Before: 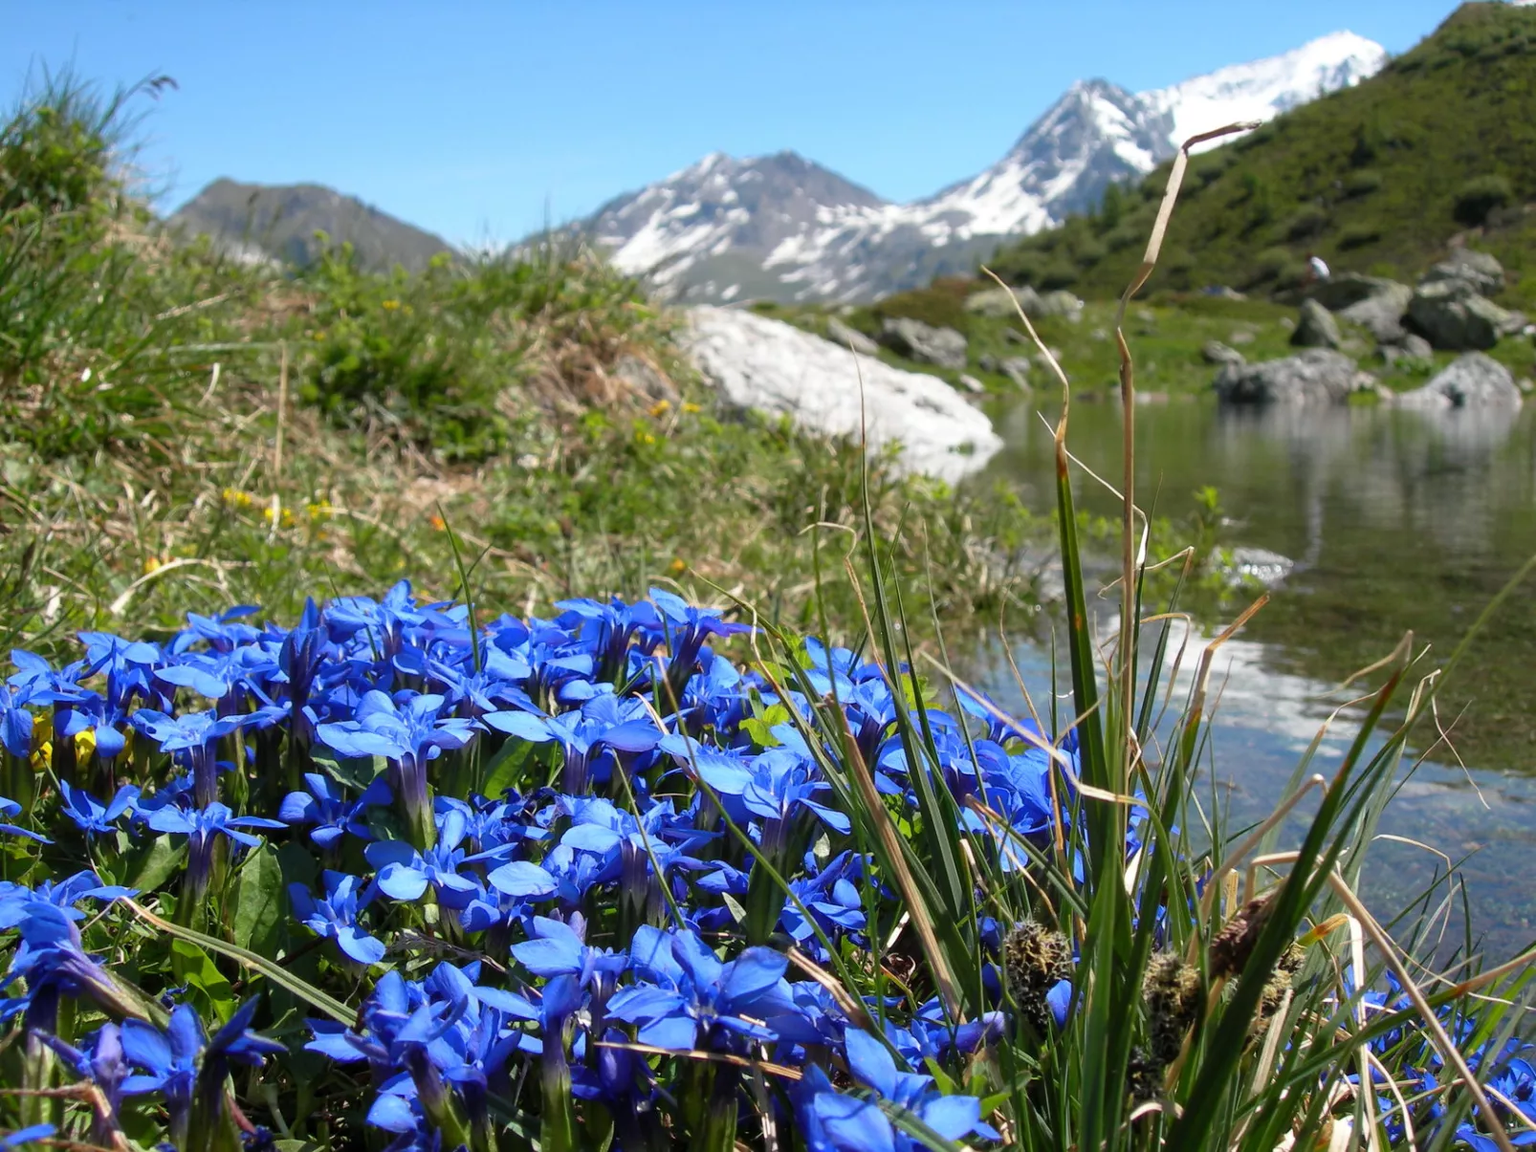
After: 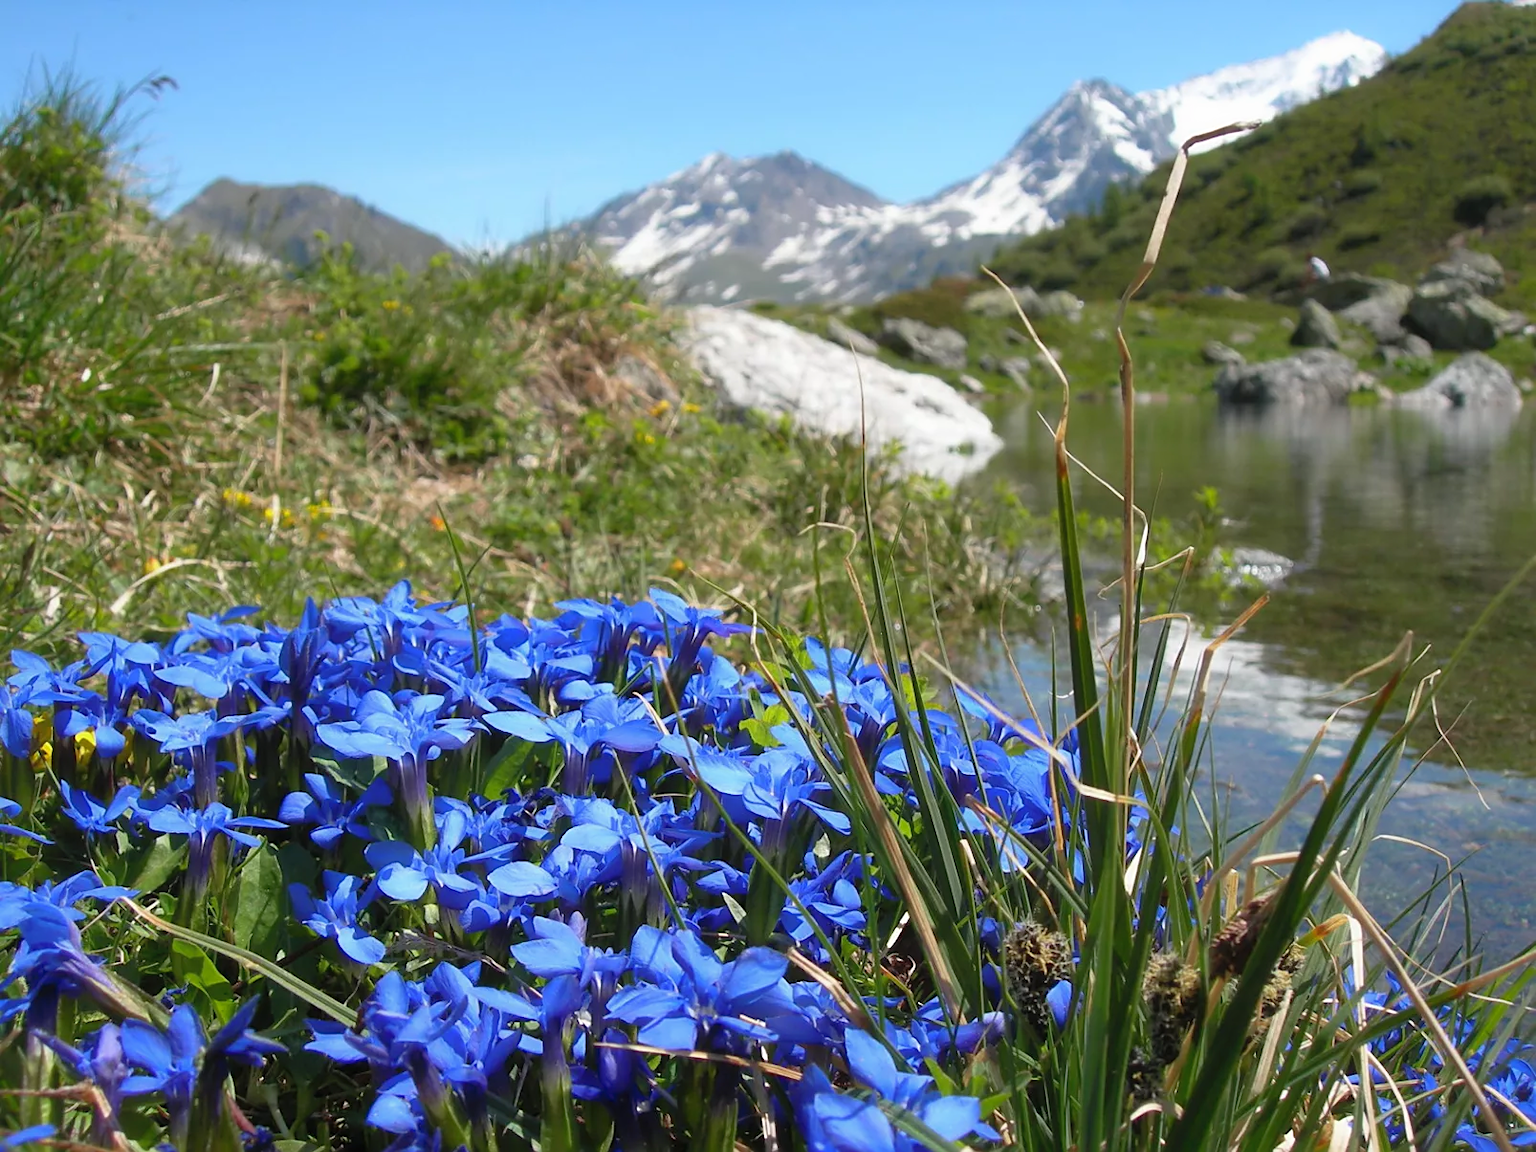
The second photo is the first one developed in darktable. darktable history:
sharpen: on, module defaults
shadows and highlights: shadows 43.06, highlights 6.94
contrast equalizer: octaves 7, y [[0.502, 0.505, 0.512, 0.529, 0.564, 0.588], [0.5 ×6], [0.502, 0.505, 0.512, 0.529, 0.564, 0.588], [0, 0.001, 0.001, 0.004, 0.008, 0.011], [0, 0.001, 0.001, 0.004, 0.008, 0.011]], mix -1
